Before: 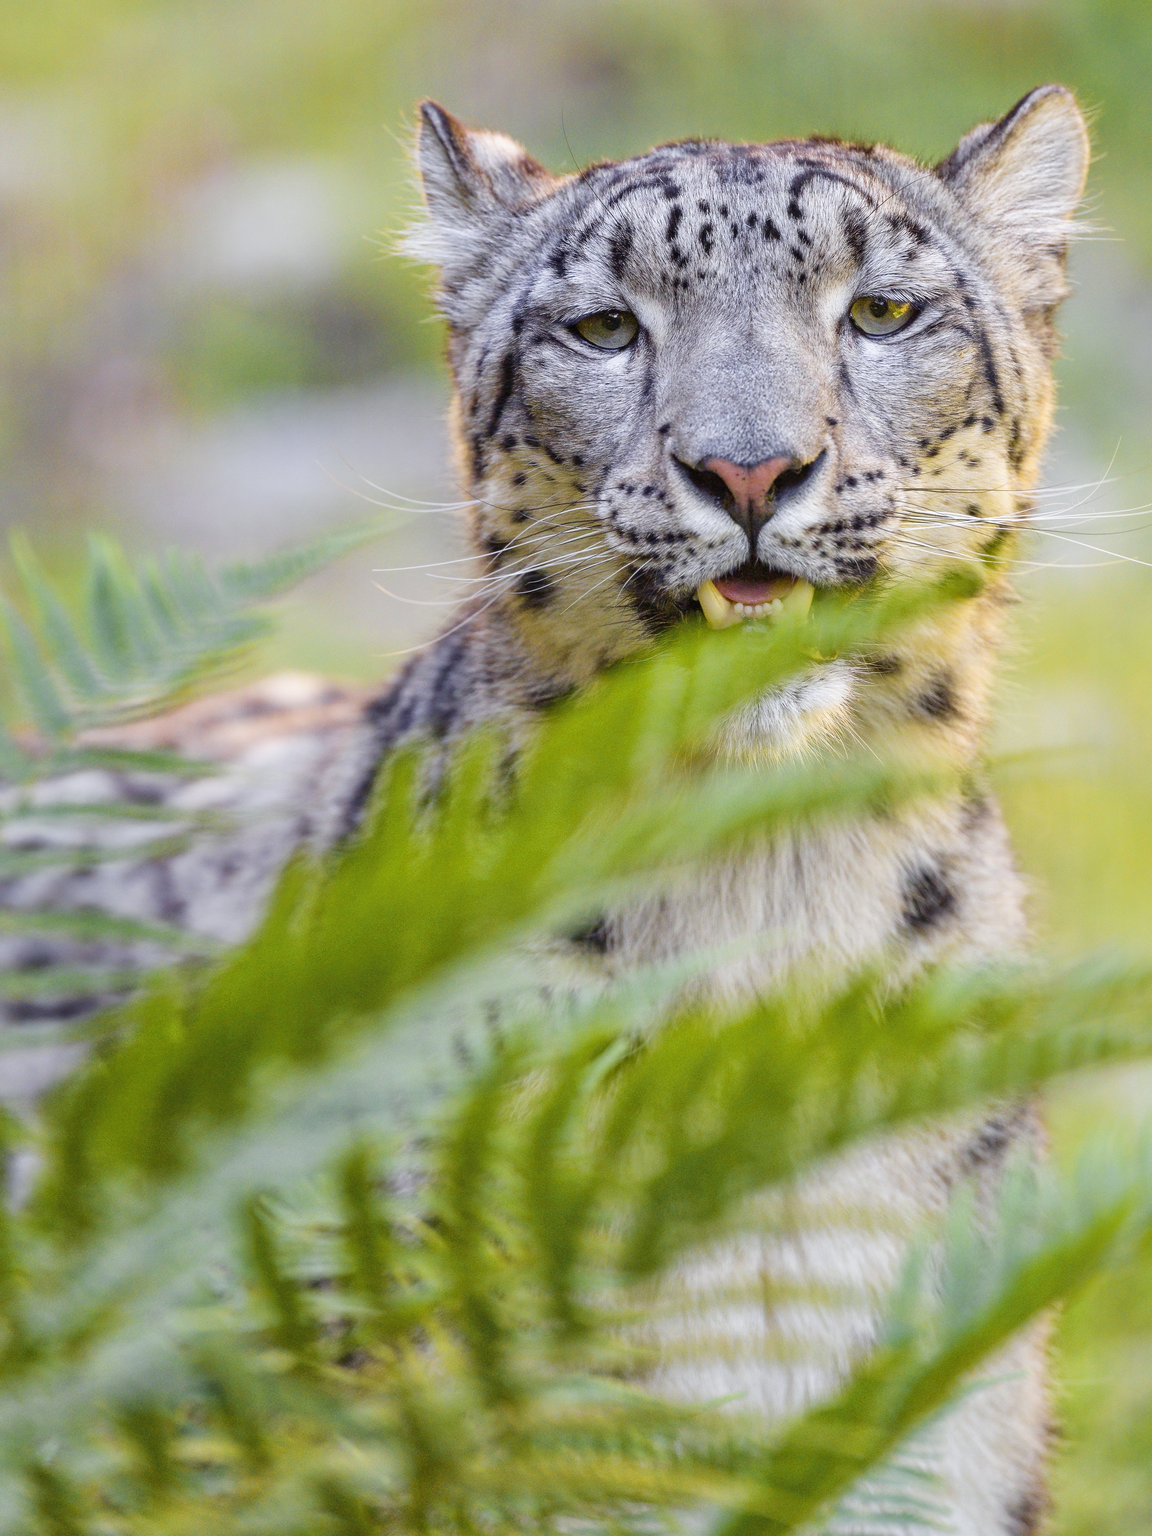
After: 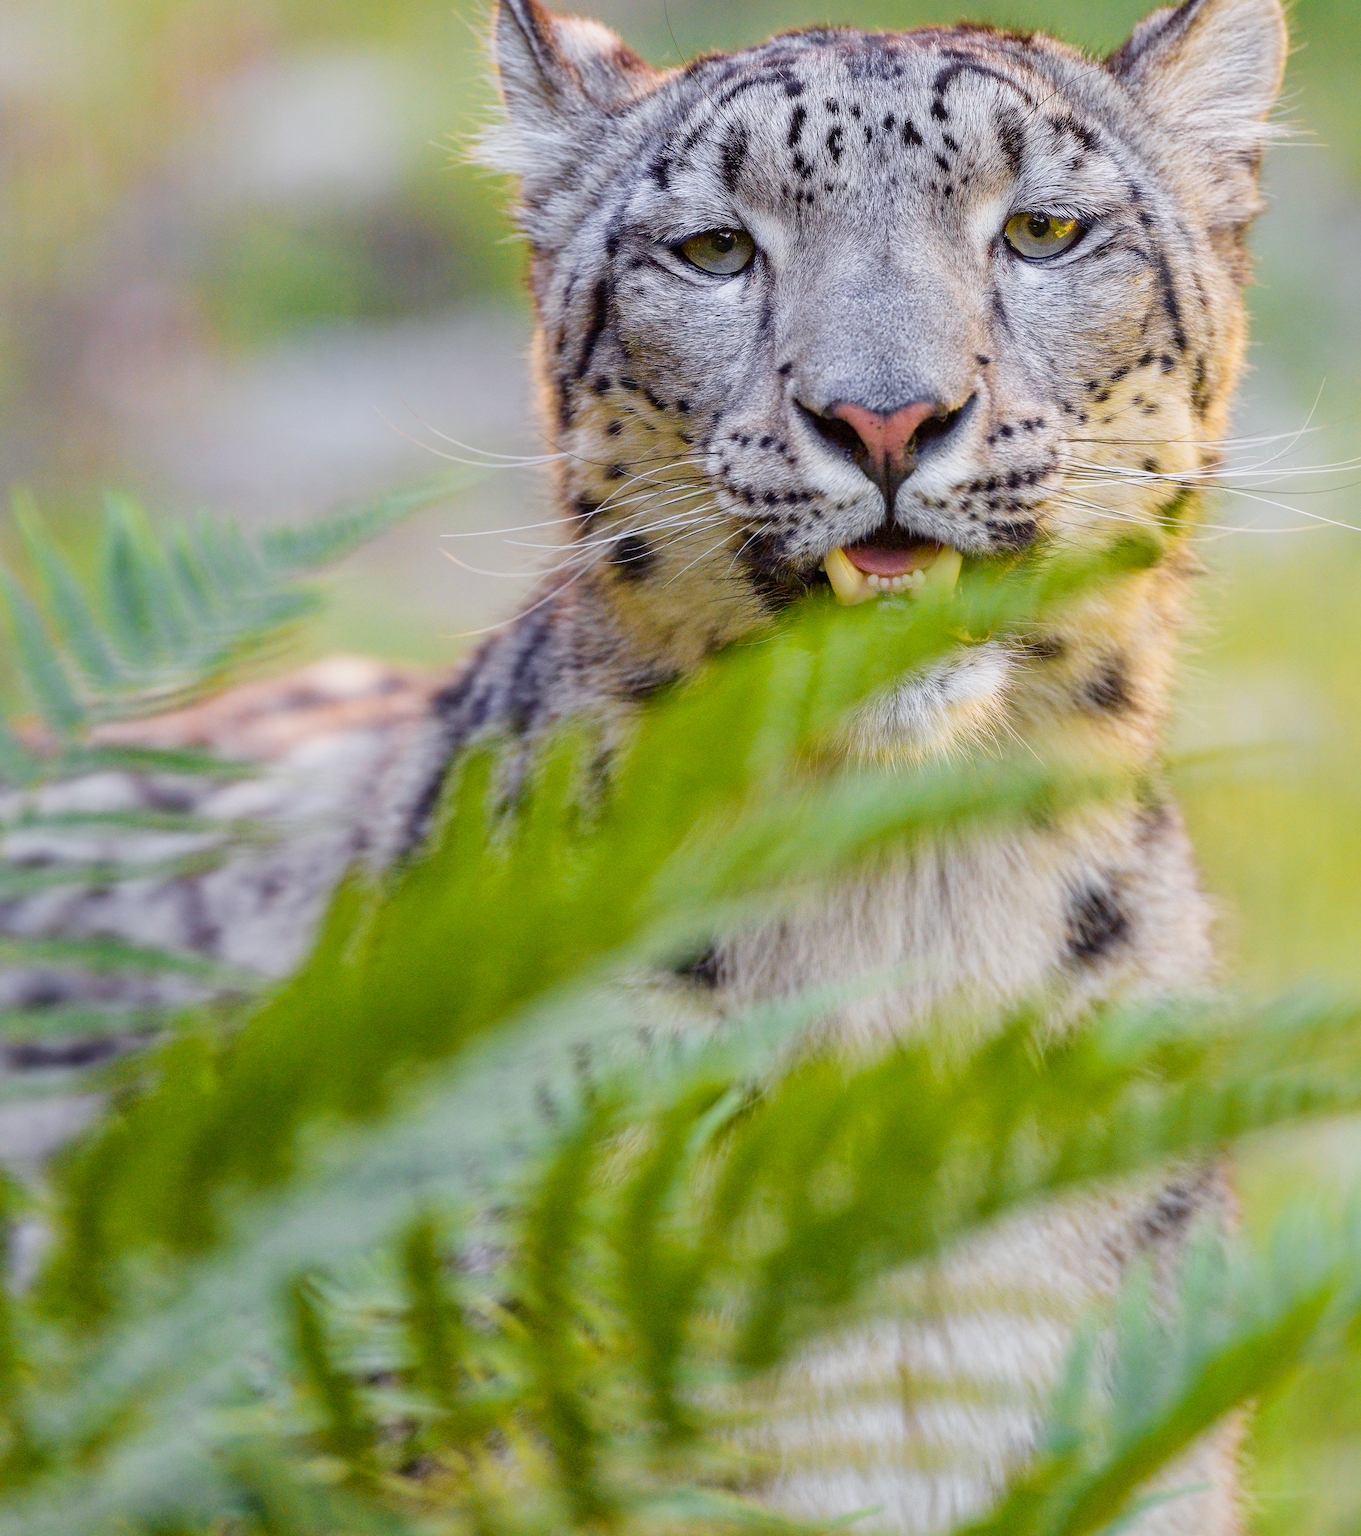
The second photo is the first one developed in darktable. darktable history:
exposure: exposure -0.145 EV, compensate exposure bias true, compensate highlight preservation false
crop: top 7.62%, bottom 7.736%
